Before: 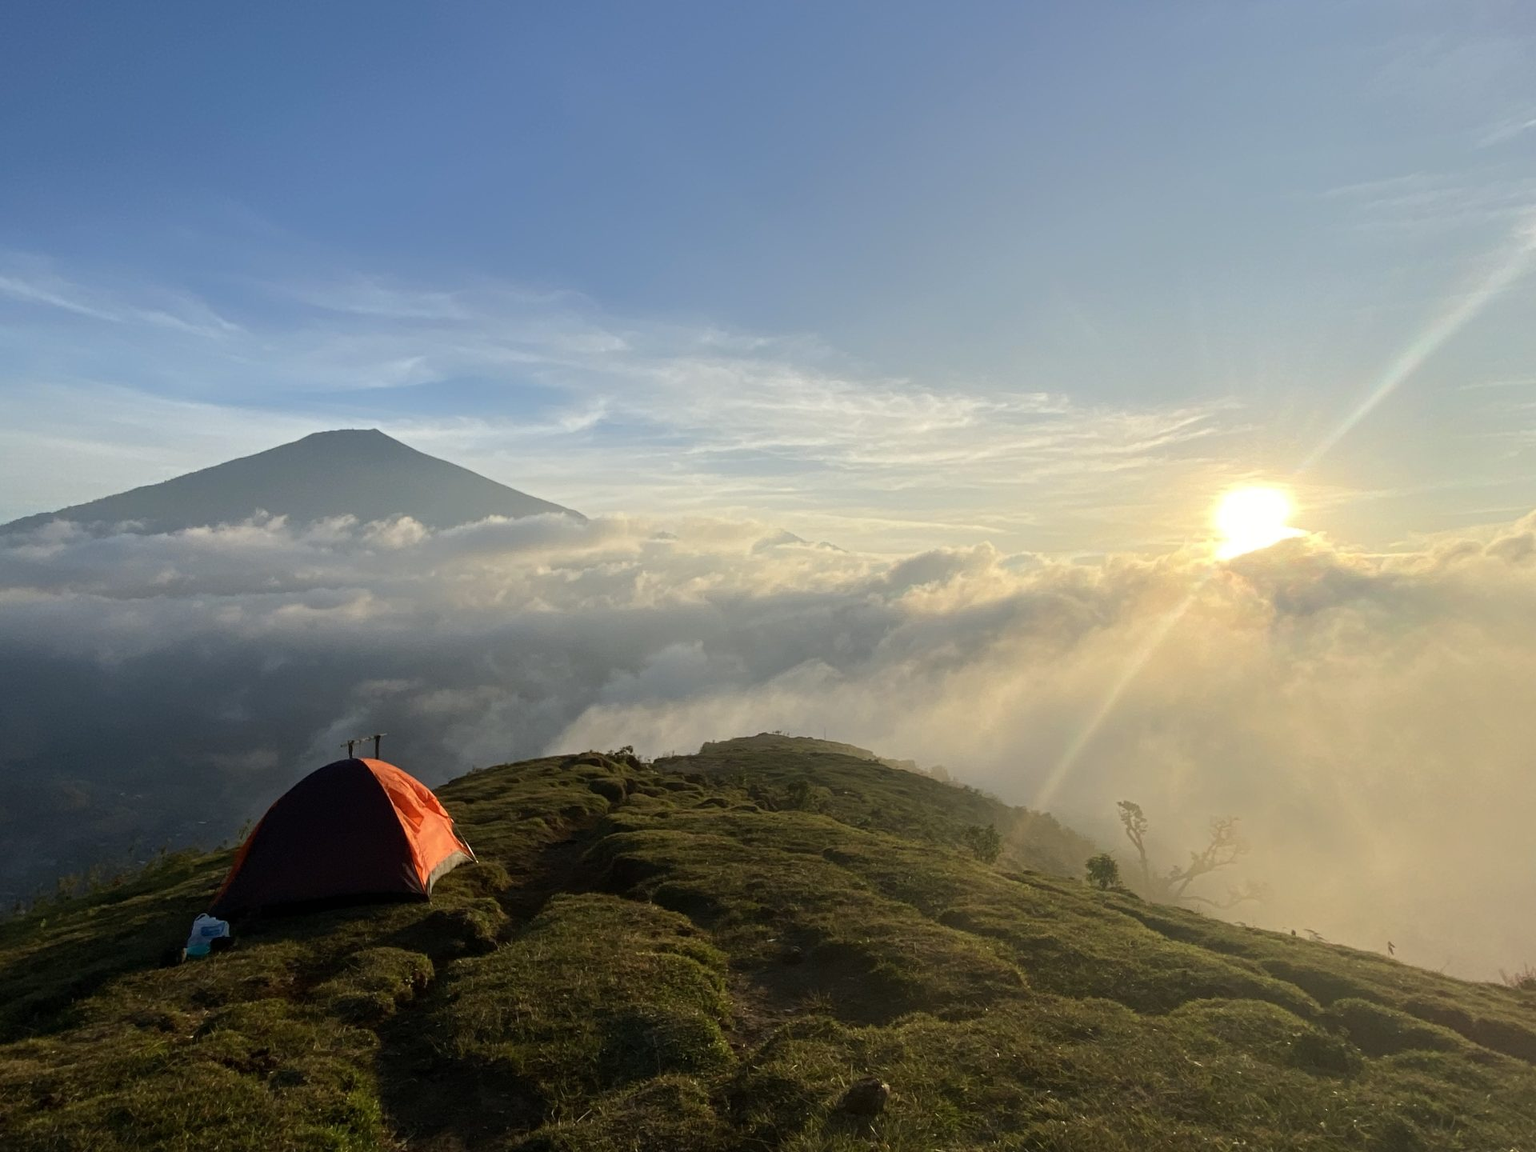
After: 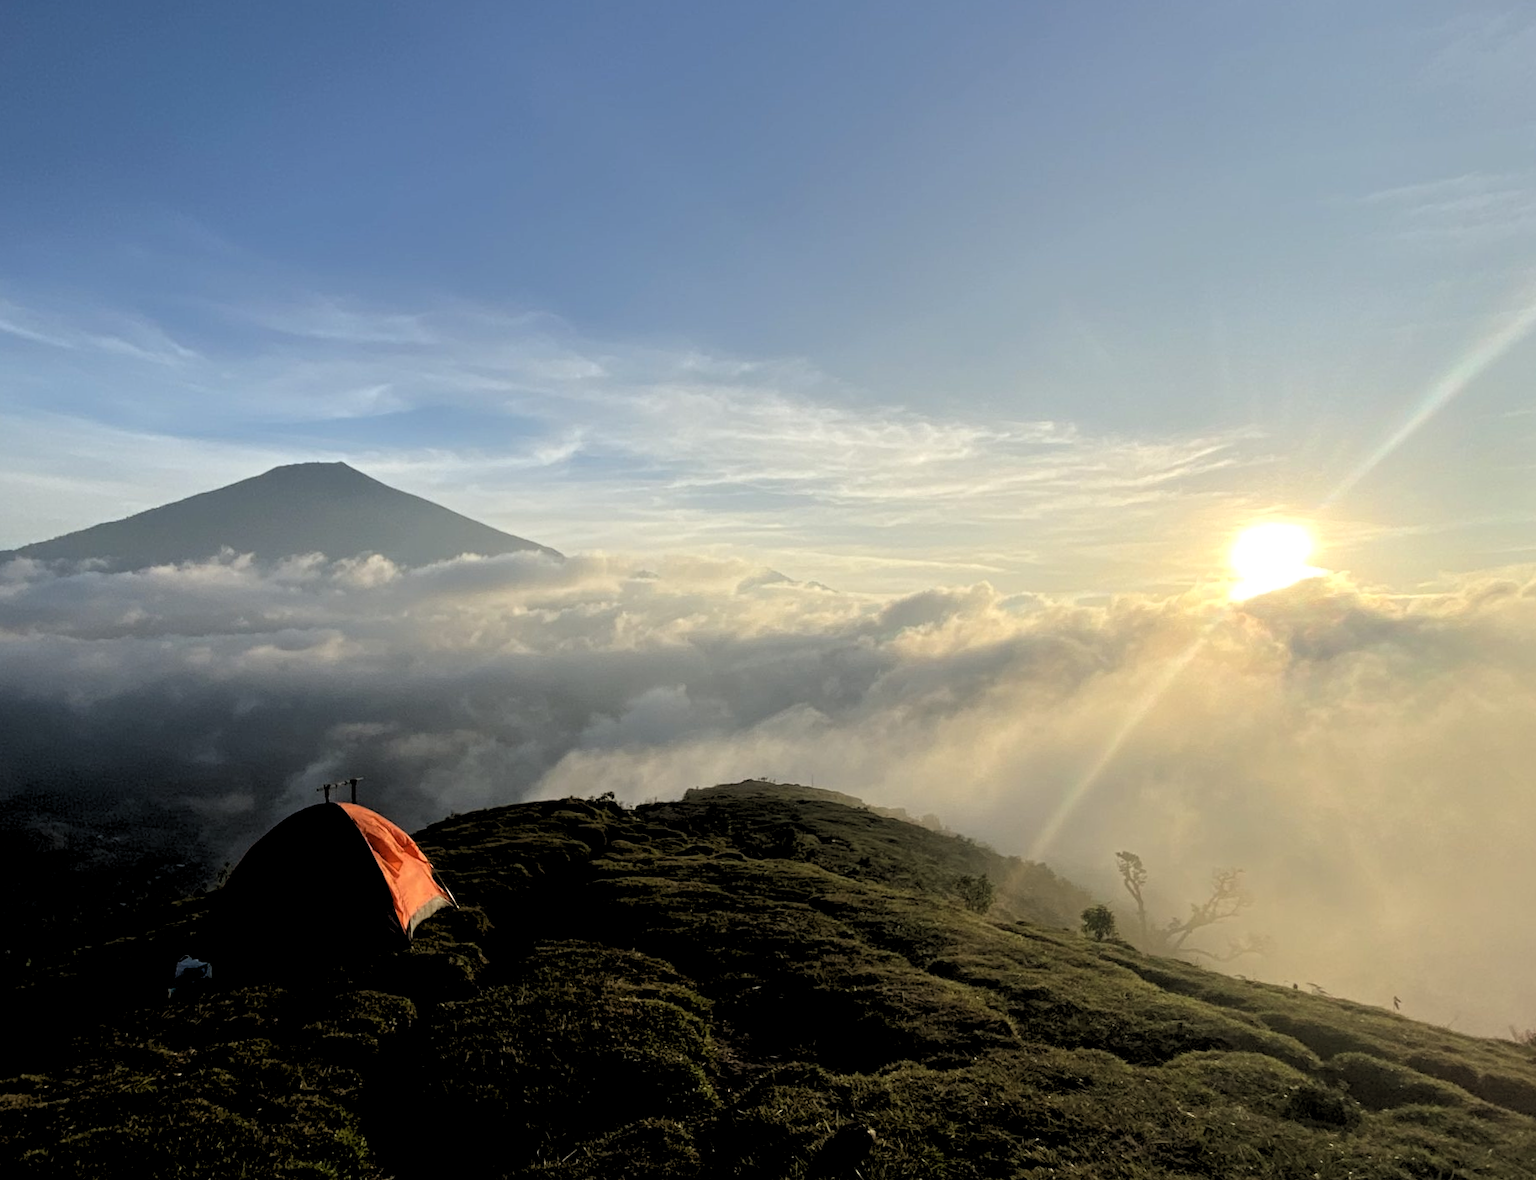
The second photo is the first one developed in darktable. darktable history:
rotate and perspective: rotation 0.074°, lens shift (vertical) 0.096, lens shift (horizontal) -0.041, crop left 0.043, crop right 0.952, crop top 0.024, crop bottom 0.979
rgb levels: levels [[0.034, 0.472, 0.904], [0, 0.5, 1], [0, 0.5, 1]]
